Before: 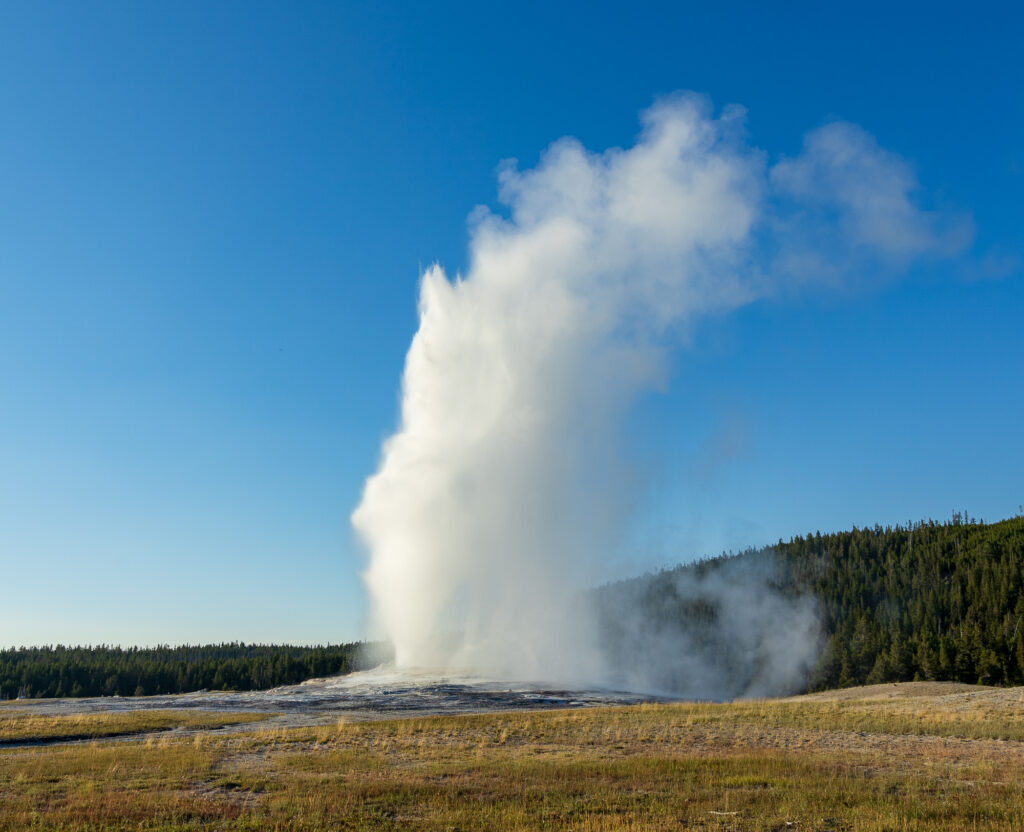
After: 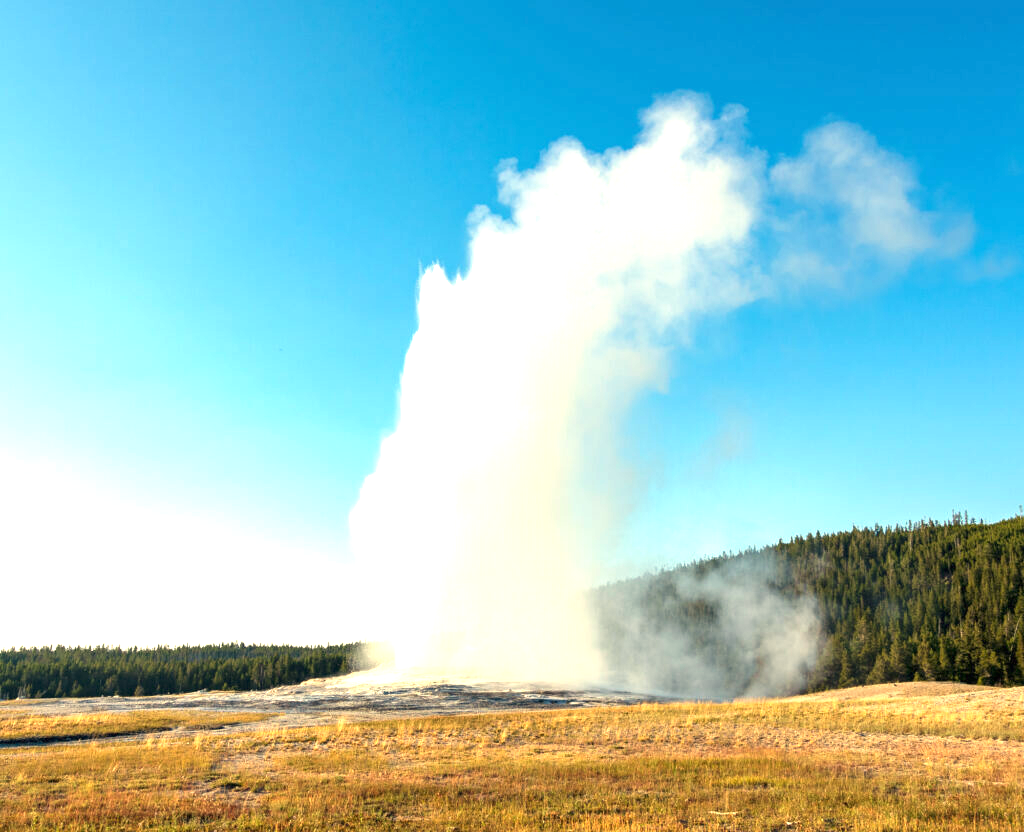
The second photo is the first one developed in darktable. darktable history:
white balance: red 1.123, blue 0.83
exposure: black level correction 0, exposure 1.5 EV, compensate exposure bias true, compensate highlight preservation false
